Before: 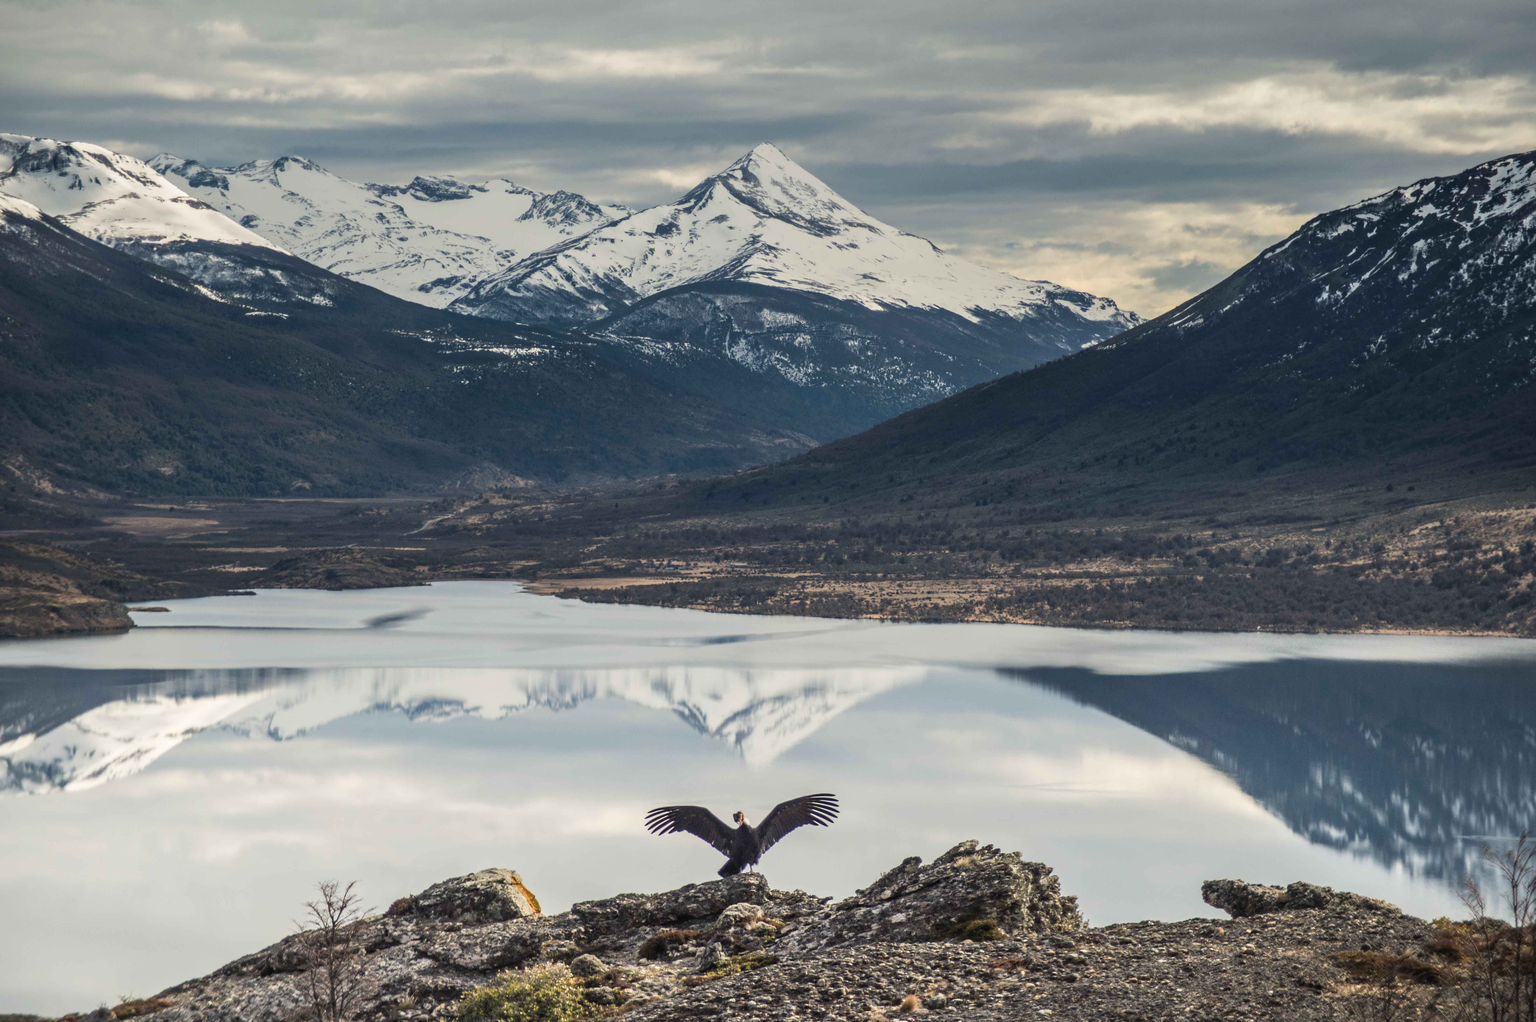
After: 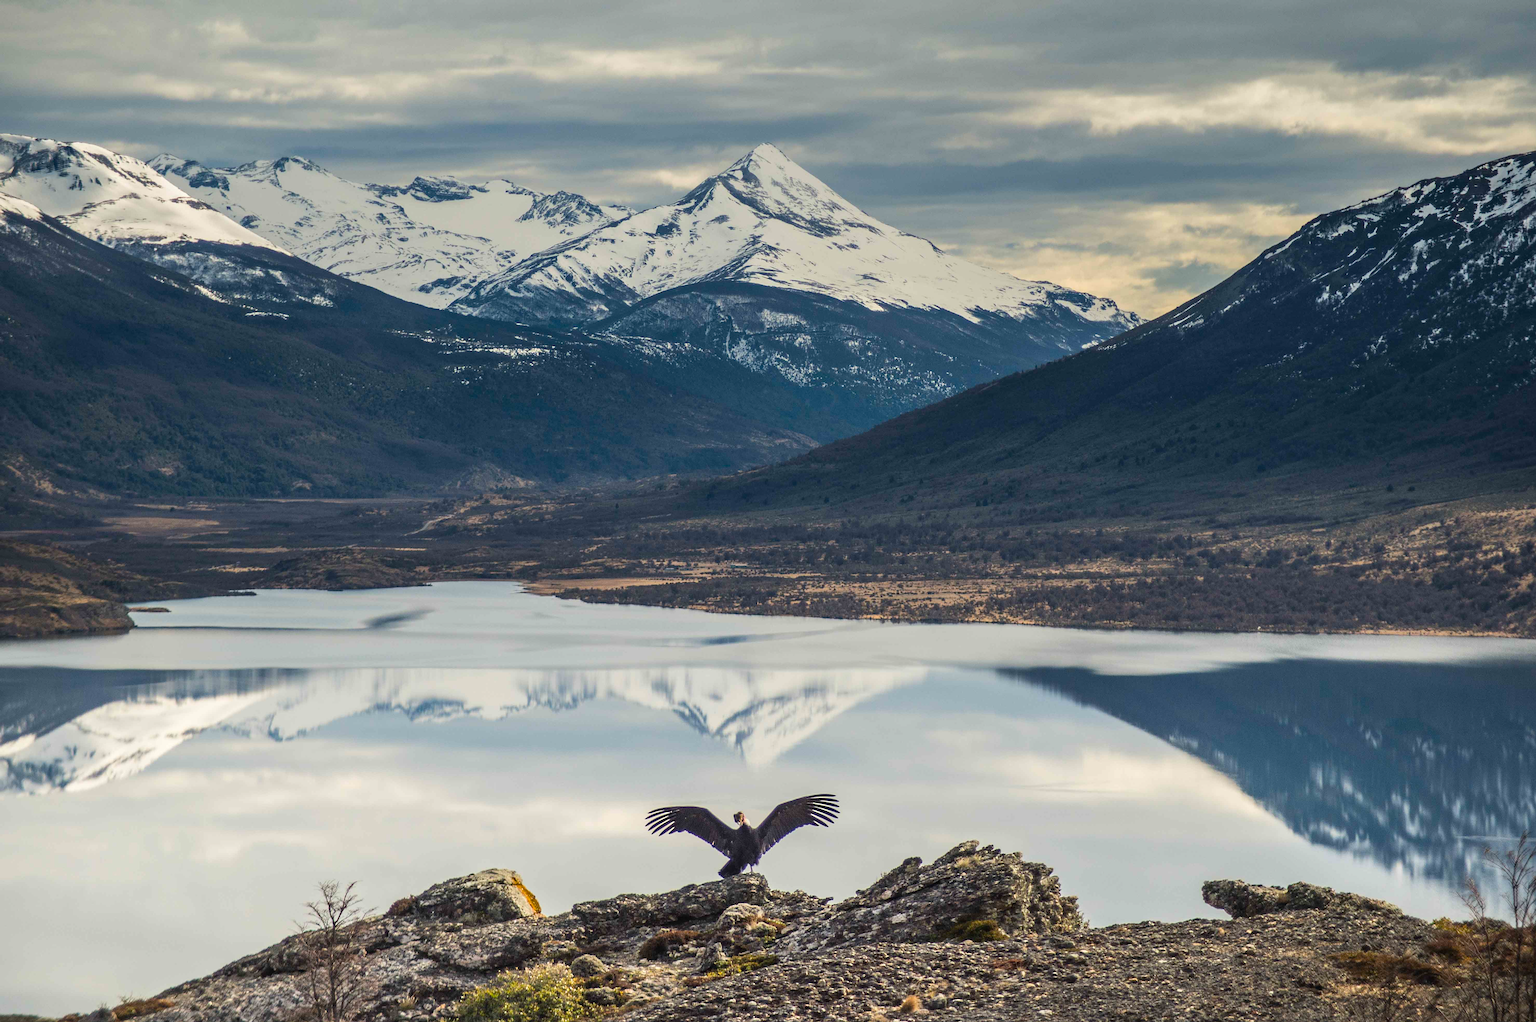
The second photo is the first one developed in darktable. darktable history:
sharpen: on, module defaults
color balance rgb: linear chroma grading › global chroma 8.722%, perceptual saturation grading › global saturation 1.02%, perceptual saturation grading › highlights -2.124%, perceptual saturation grading › mid-tones 3.758%, perceptual saturation grading › shadows 6.911%, global vibrance 34.992%
